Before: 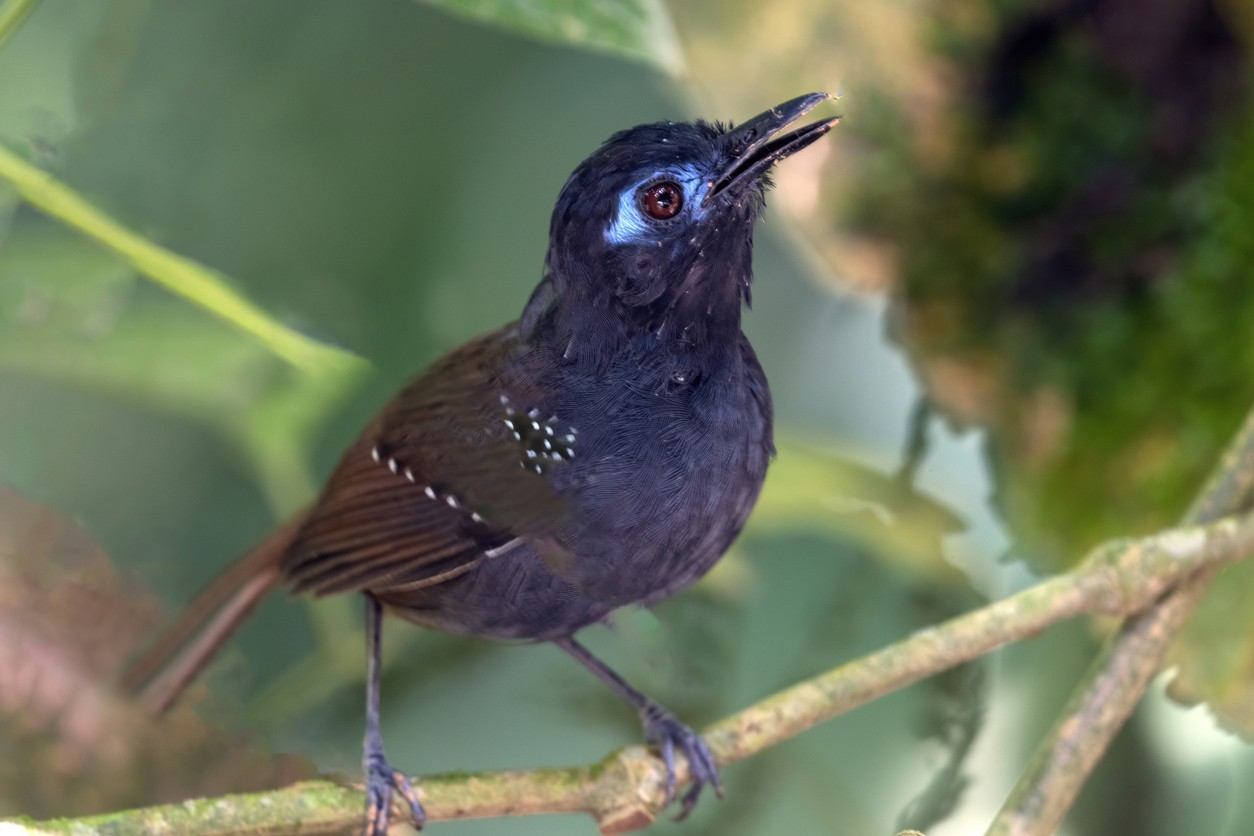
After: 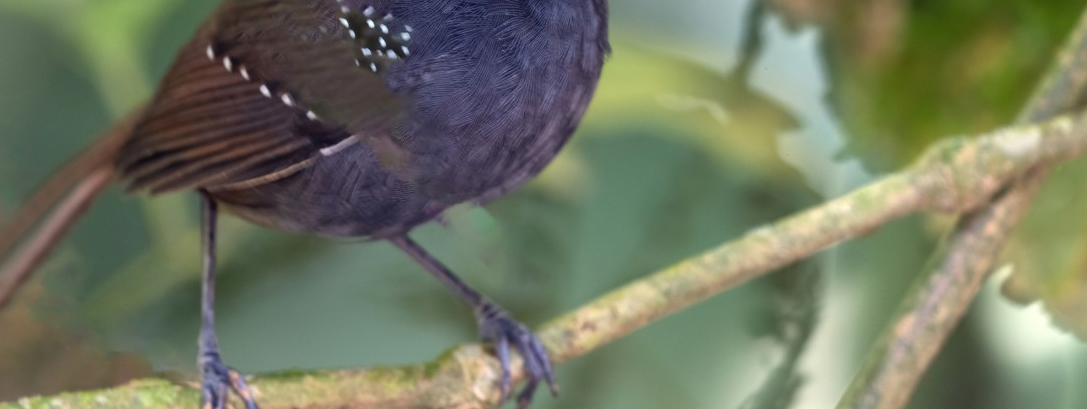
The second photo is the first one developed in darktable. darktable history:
crop and rotate: left 13.27%, top 48.268%, bottom 2.765%
shadows and highlights: shadows color adjustment 98%, highlights color adjustment 58.05%, soften with gaussian
